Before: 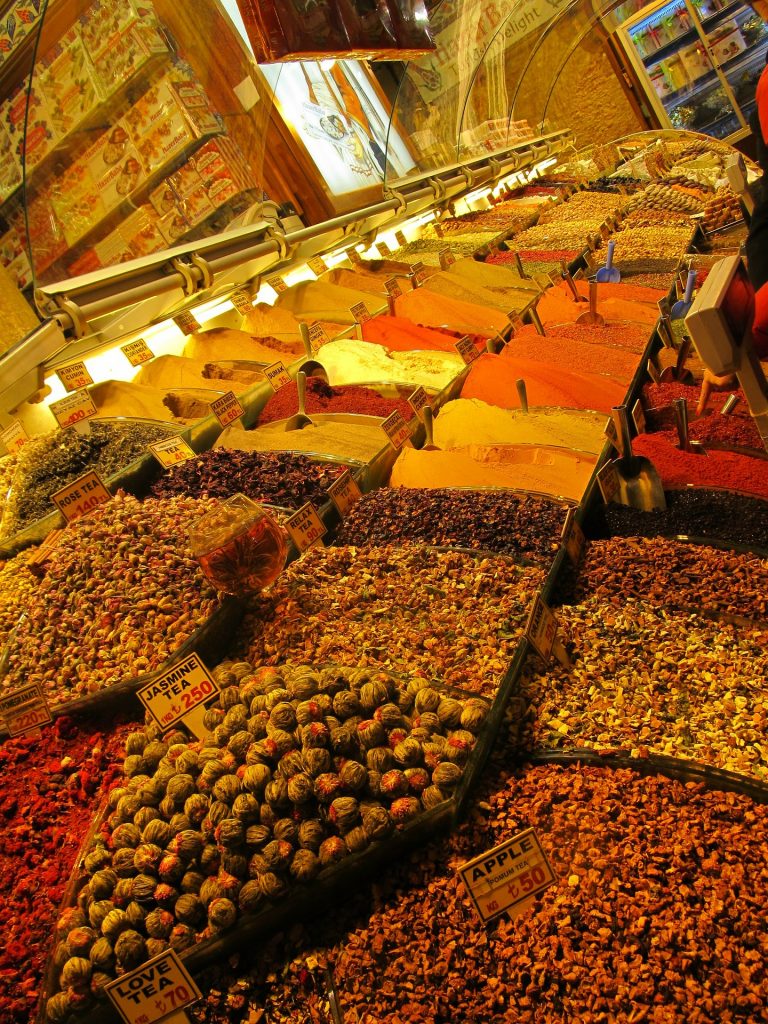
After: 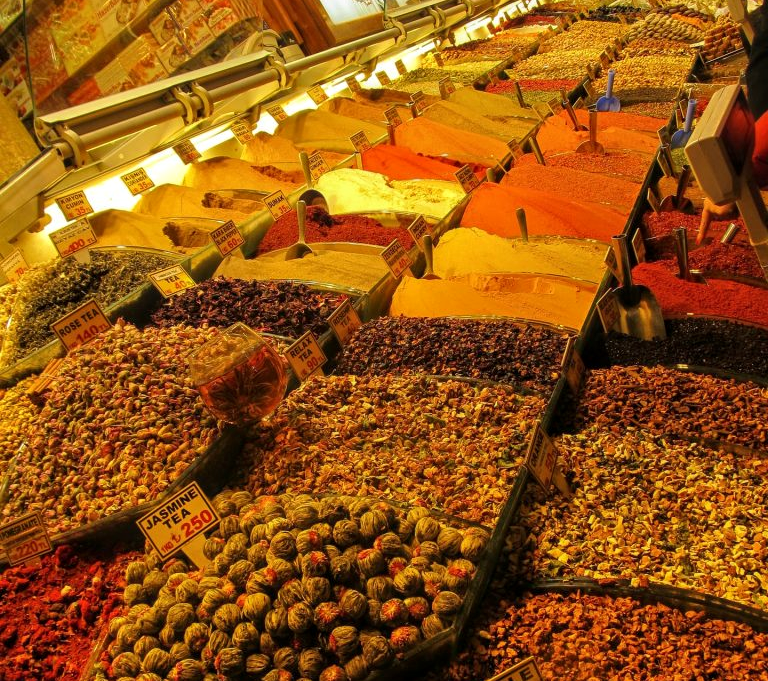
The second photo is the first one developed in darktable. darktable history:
crop: top 16.727%, bottom 16.727%
local contrast: detail 117%
